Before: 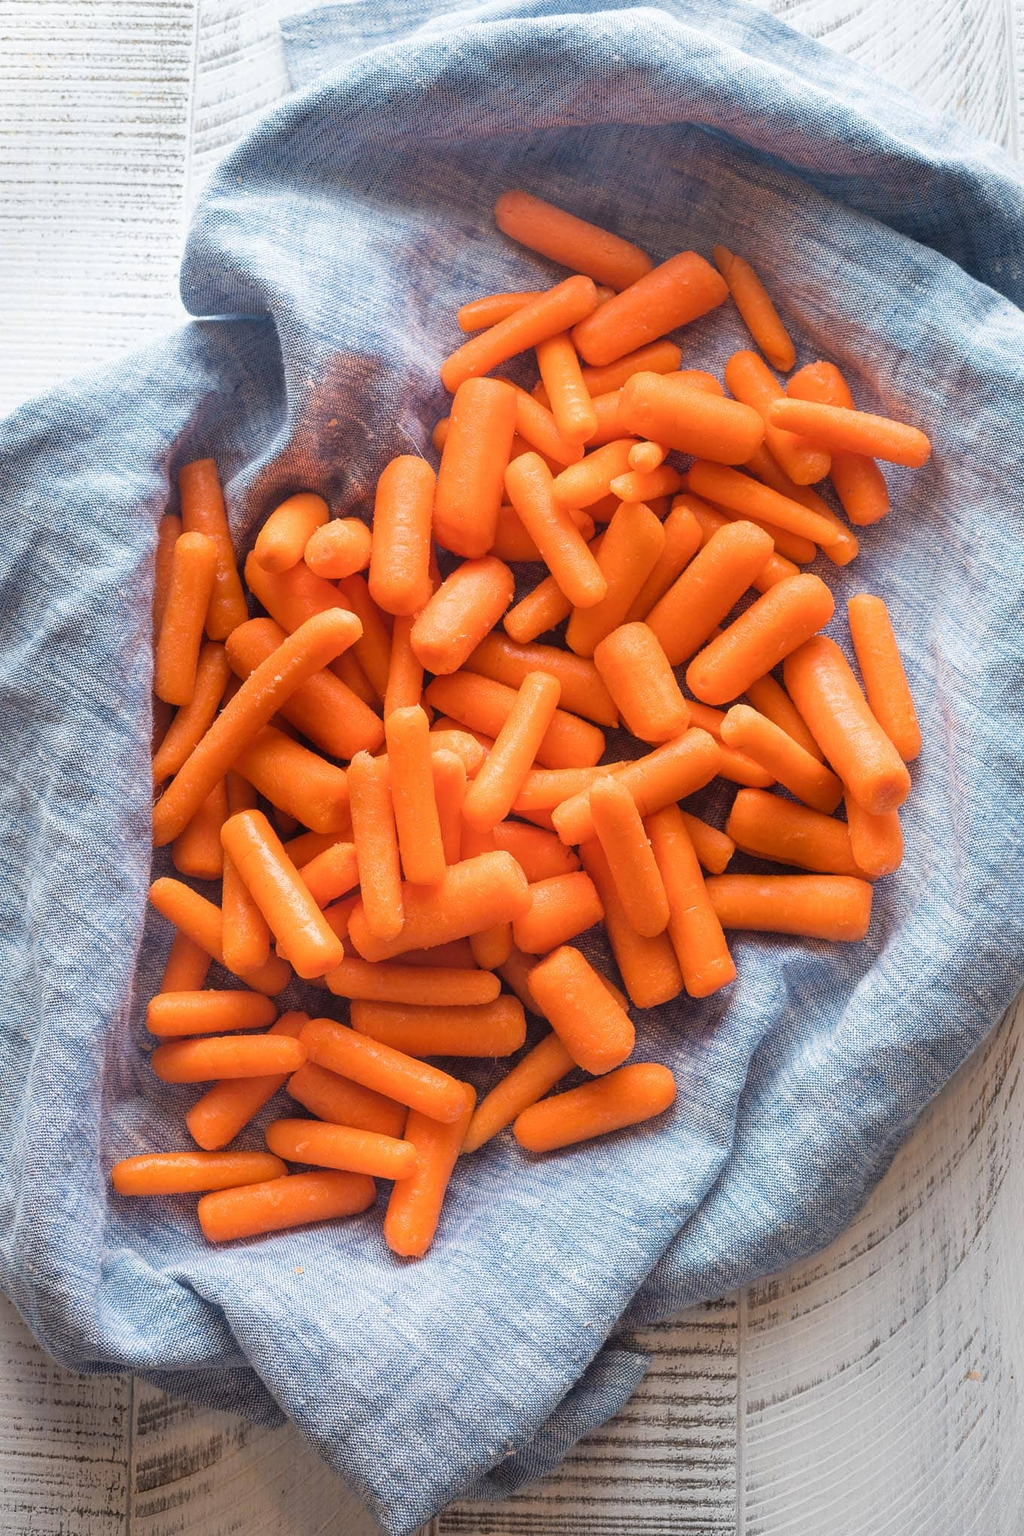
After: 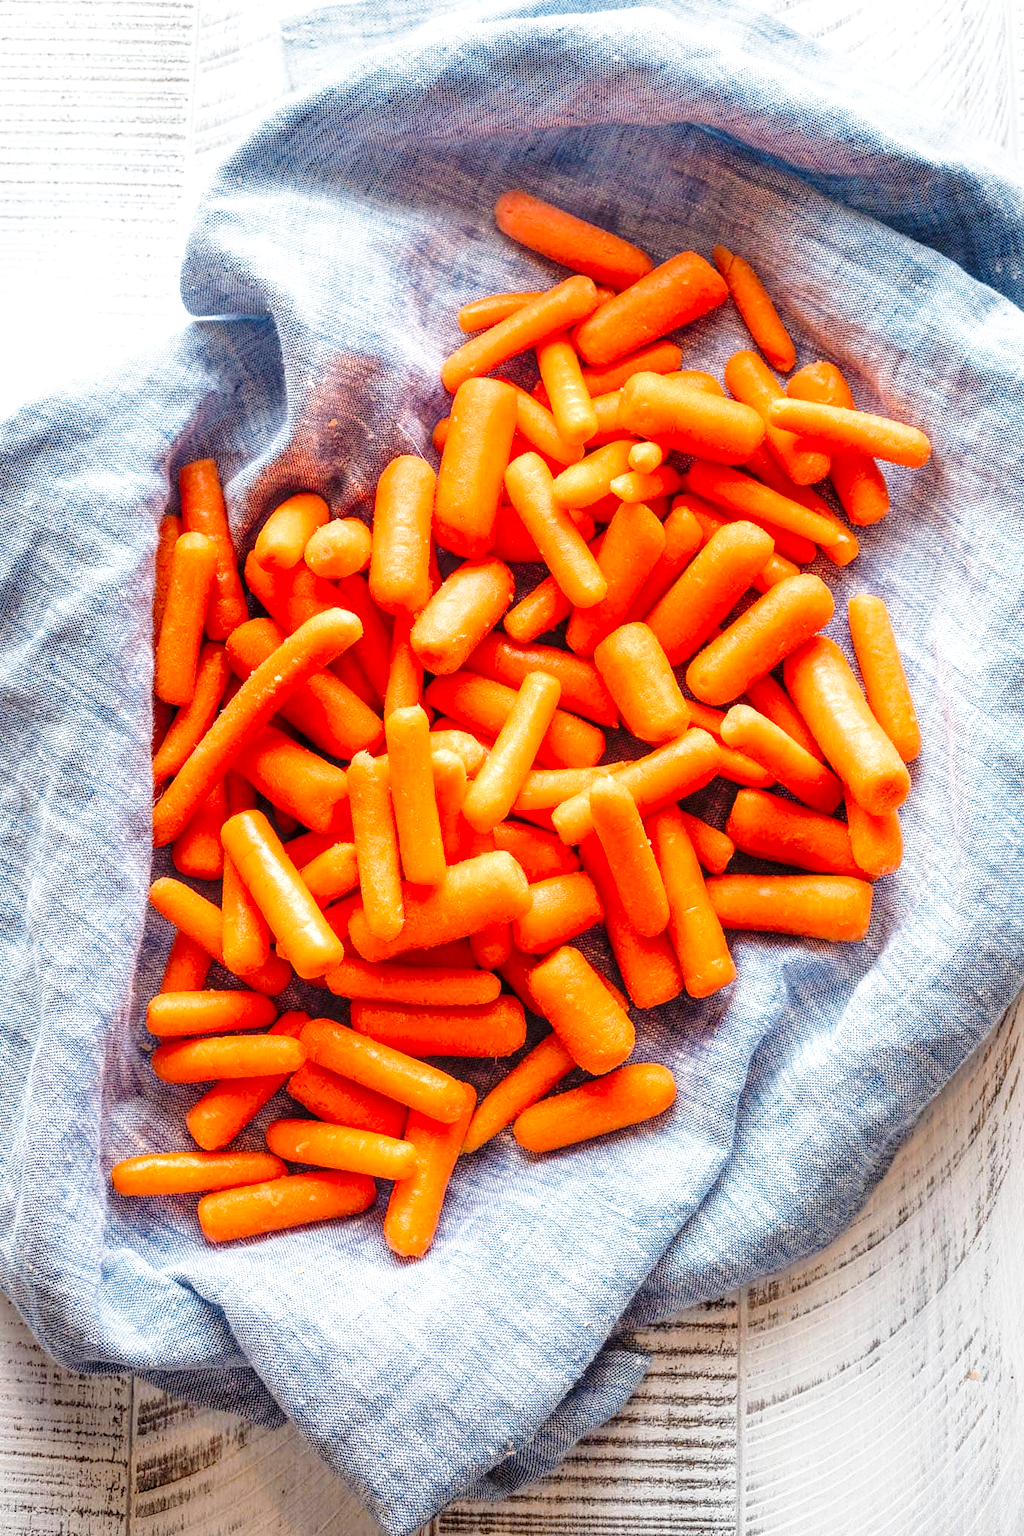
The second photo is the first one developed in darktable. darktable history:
local contrast: highlights 61%, detail 143%, midtone range 0.428
vibrance: vibrance 100%
base curve: curves: ch0 [(0, 0) (0.028, 0.03) (0.121, 0.232) (0.46, 0.748) (0.859, 0.968) (1, 1)], preserve colors none
